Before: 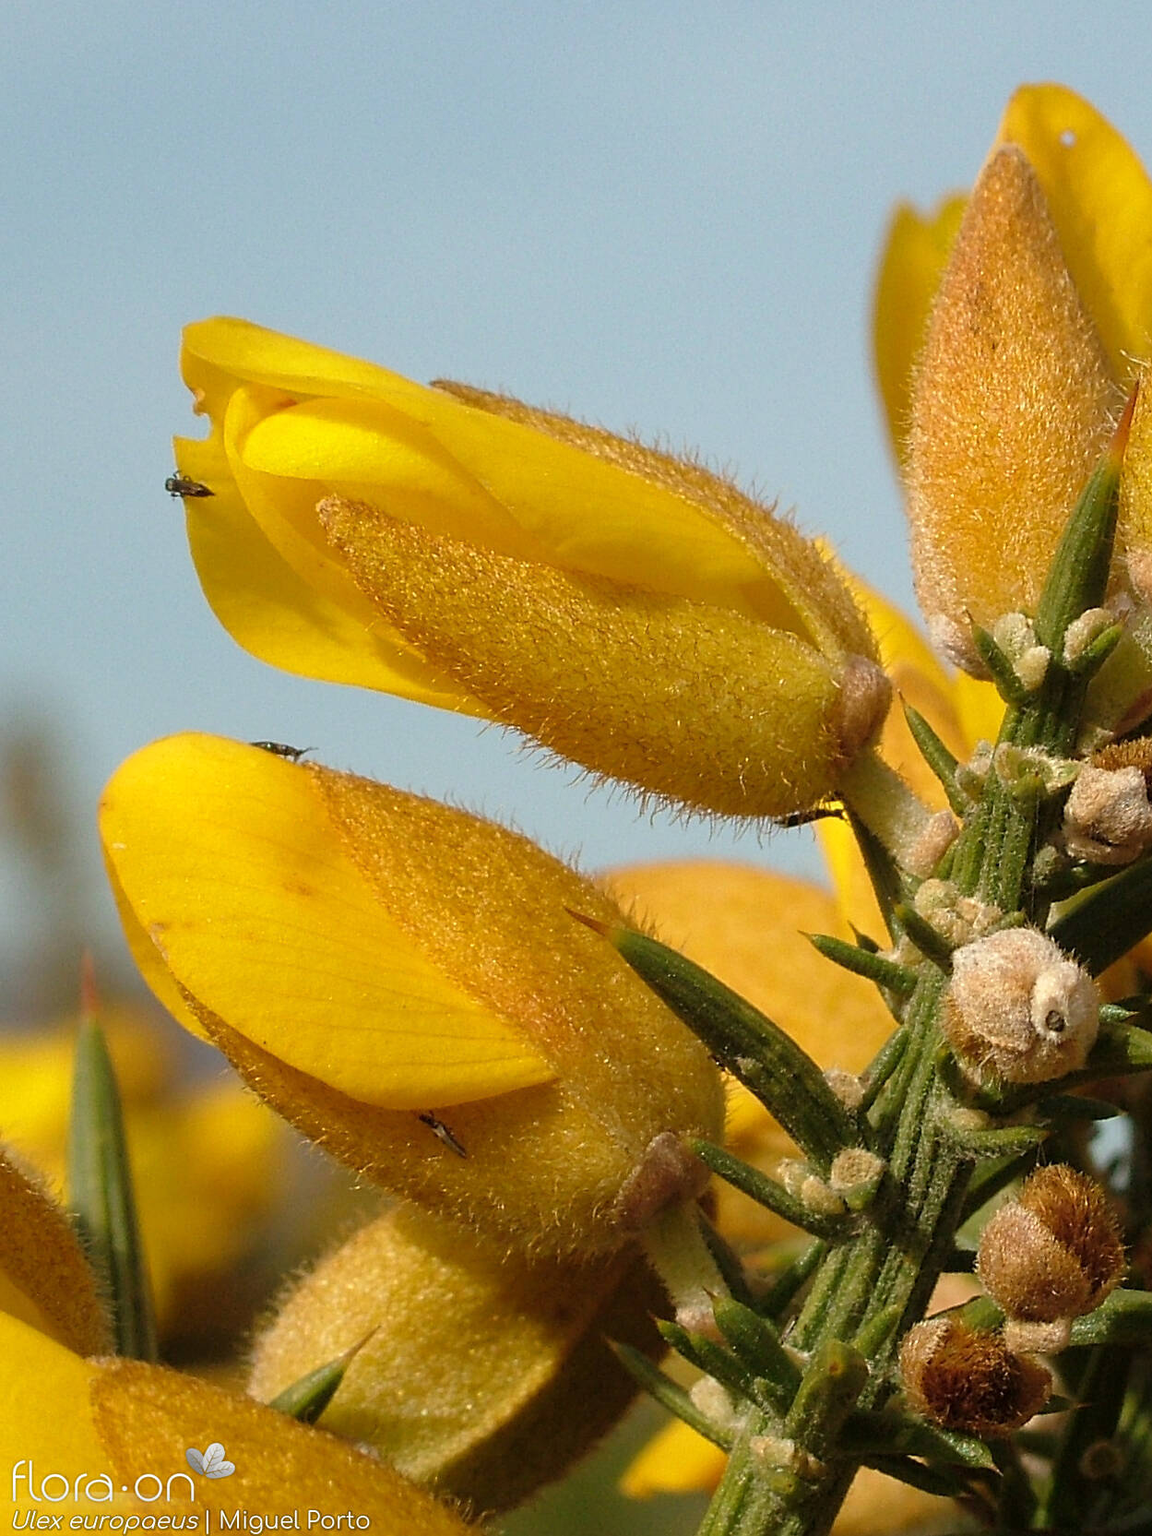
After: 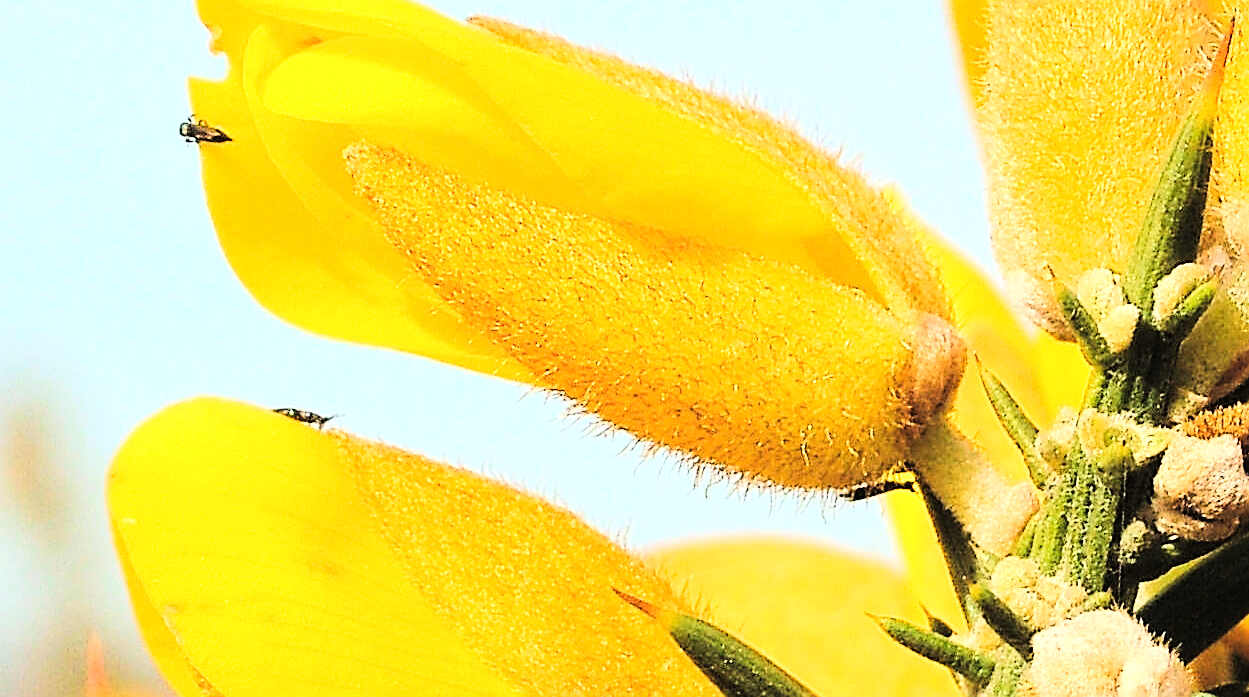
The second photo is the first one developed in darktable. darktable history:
sharpen: amount 0.75
exposure: black level correction -0.005, exposure 0.622 EV, compensate highlight preservation false
crop and rotate: top 23.84%, bottom 34.294%
tone curve: curves: ch0 [(0, 0) (0.16, 0.055) (0.506, 0.762) (1, 1.024)], color space Lab, linked channels, preserve colors none
